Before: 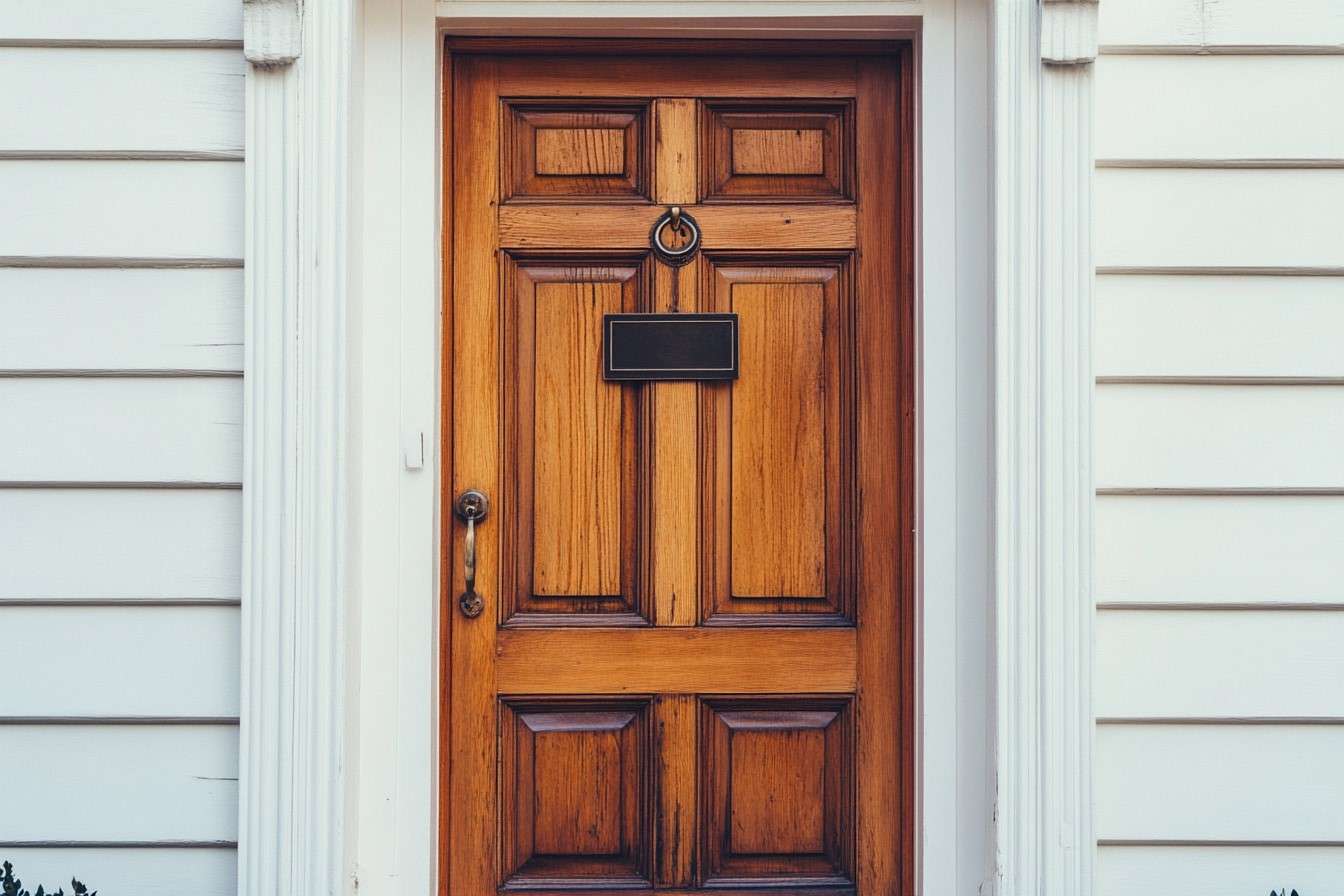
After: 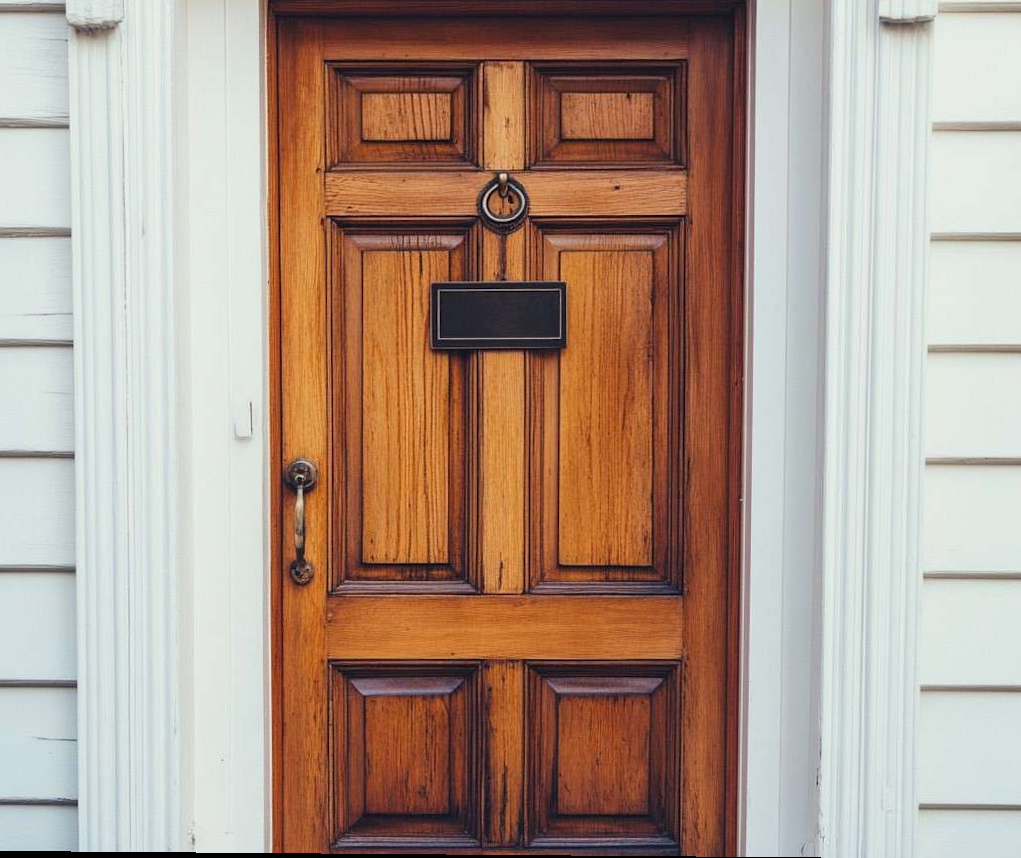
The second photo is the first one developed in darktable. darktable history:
rotate and perspective: lens shift (vertical) 0.048, lens shift (horizontal) -0.024, automatic cropping off
crop and rotate: left 13.15%, top 5.251%, right 12.609%
